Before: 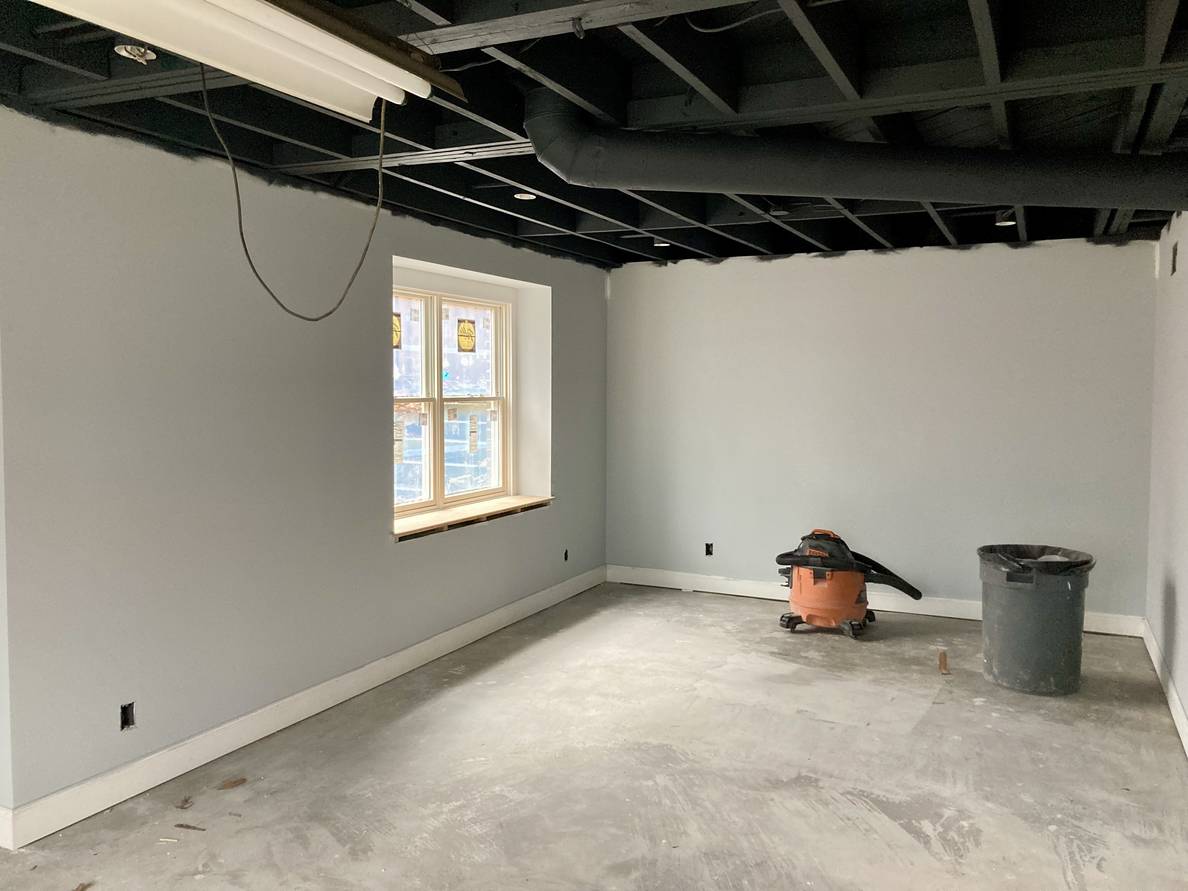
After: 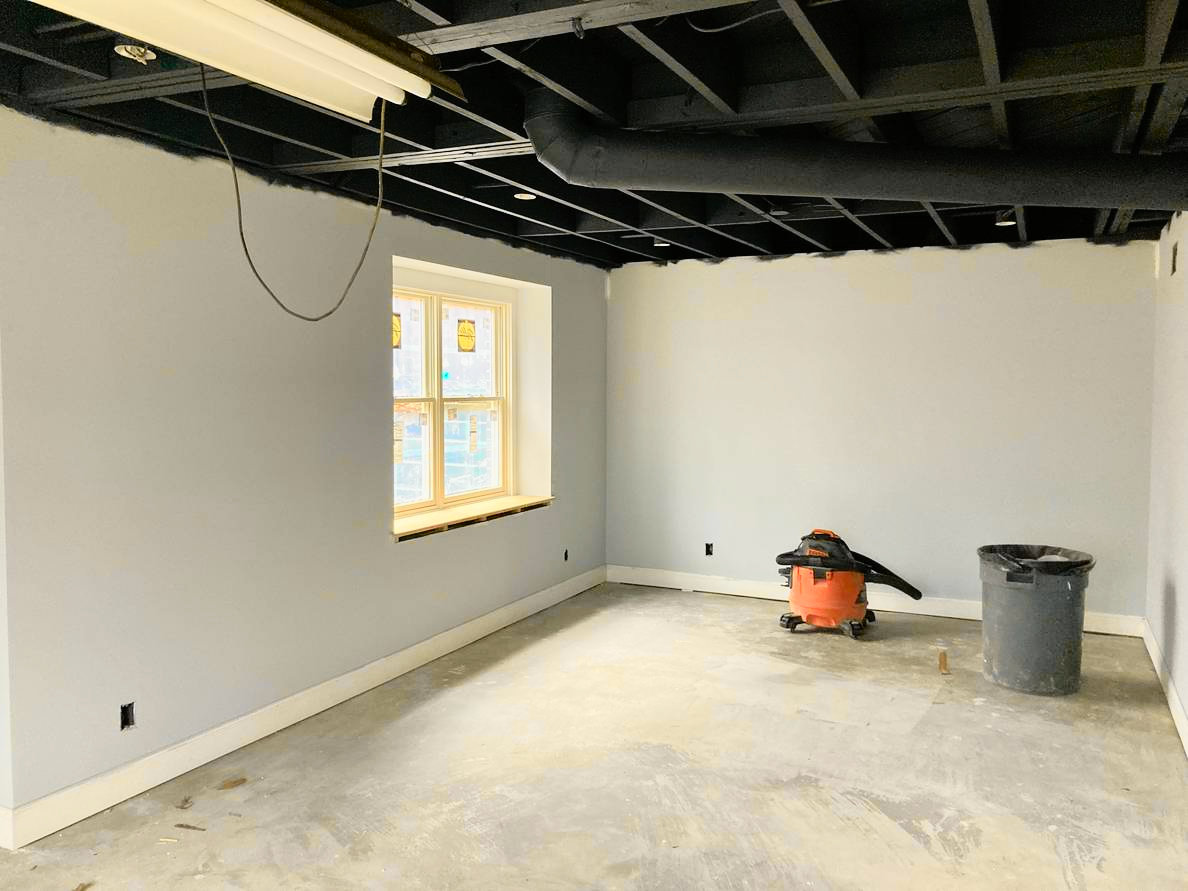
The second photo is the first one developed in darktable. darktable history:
color balance rgb: linear chroma grading › global chroma -0.67%, saturation formula JzAzBz (2021)
tone curve: curves: ch0 [(0, 0.008) (0.107, 0.091) (0.278, 0.351) (0.457, 0.562) (0.628, 0.738) (0.839, 0.909) (0.998, 0.978)]; ch1 [(0, 0) (0.437, 0.408) (0.474, 0.479) (0.502, 0.5) (0.527, 0.519) (0.561, 0.575) (0.608, 0.665) (0.669, 0.748) (0.859, 0.899) (1, 1)]; ch2 [(0, 0) (0.33, 0.301) (0.421, 0.443) (0.473, 0.498) (0.502, 0.504) (0.522, 0.527) (0.549, 0.583) (0.644, 0.703) (1, 1)], color space Lab, independent channels, preserve colors none
